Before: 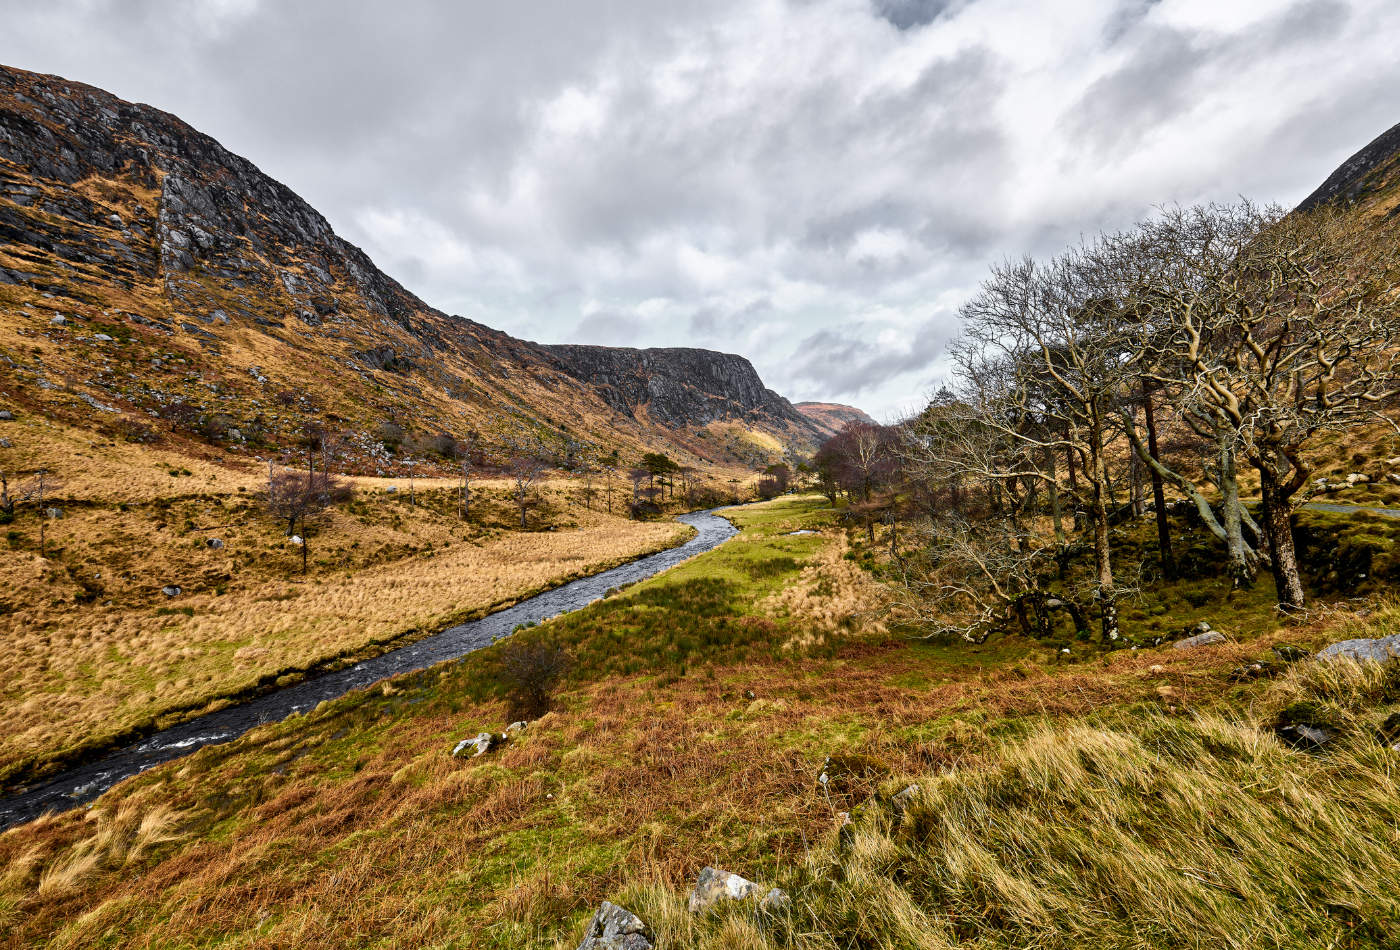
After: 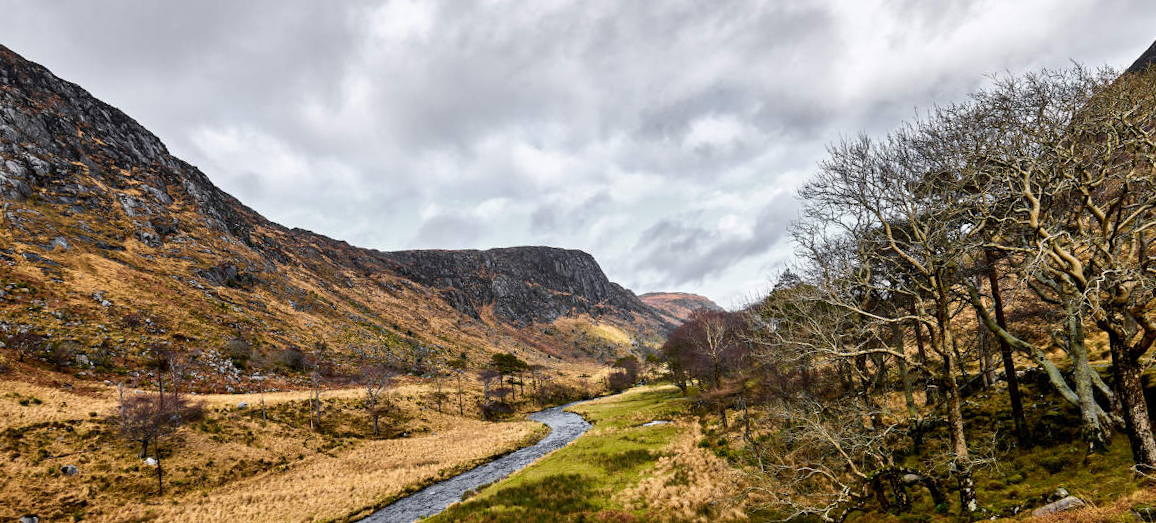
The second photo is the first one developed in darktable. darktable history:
rotate and perspective: rotation -3.52°, crop left 0.036, crop right 0.964, crop top 0.081, crop bottom 0.919
crop and rotate: left 9.345%, top 7.22%, right 4.982%, bottom 32.331%
